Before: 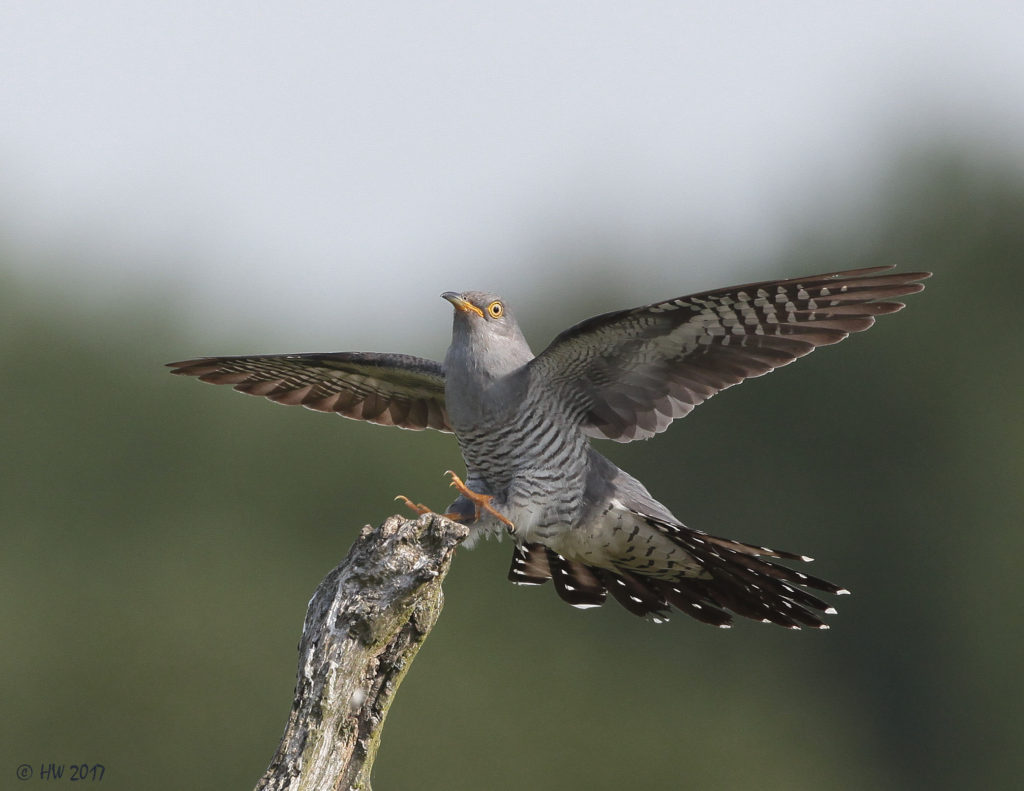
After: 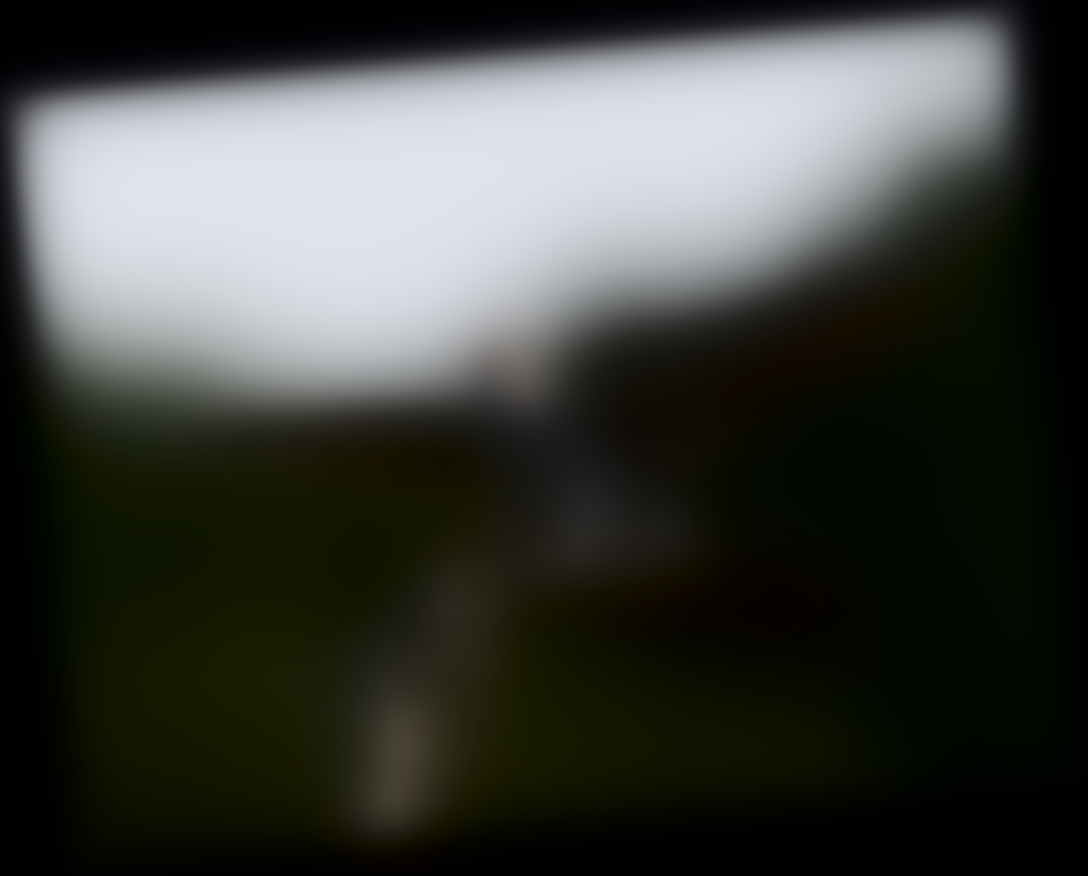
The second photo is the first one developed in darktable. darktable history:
lowpass: radius 31.92, contrast 1.72, brightness -0.98, saturation 0.94
rotate and perspective: rotation -4.98°, automatic cropping off
color zones: curves: ch0 [(0.25, 0.5) (0.463, 0.627) (0.484, 0.637) (0.75, 0.5)]
sharpen: radius 3.119
